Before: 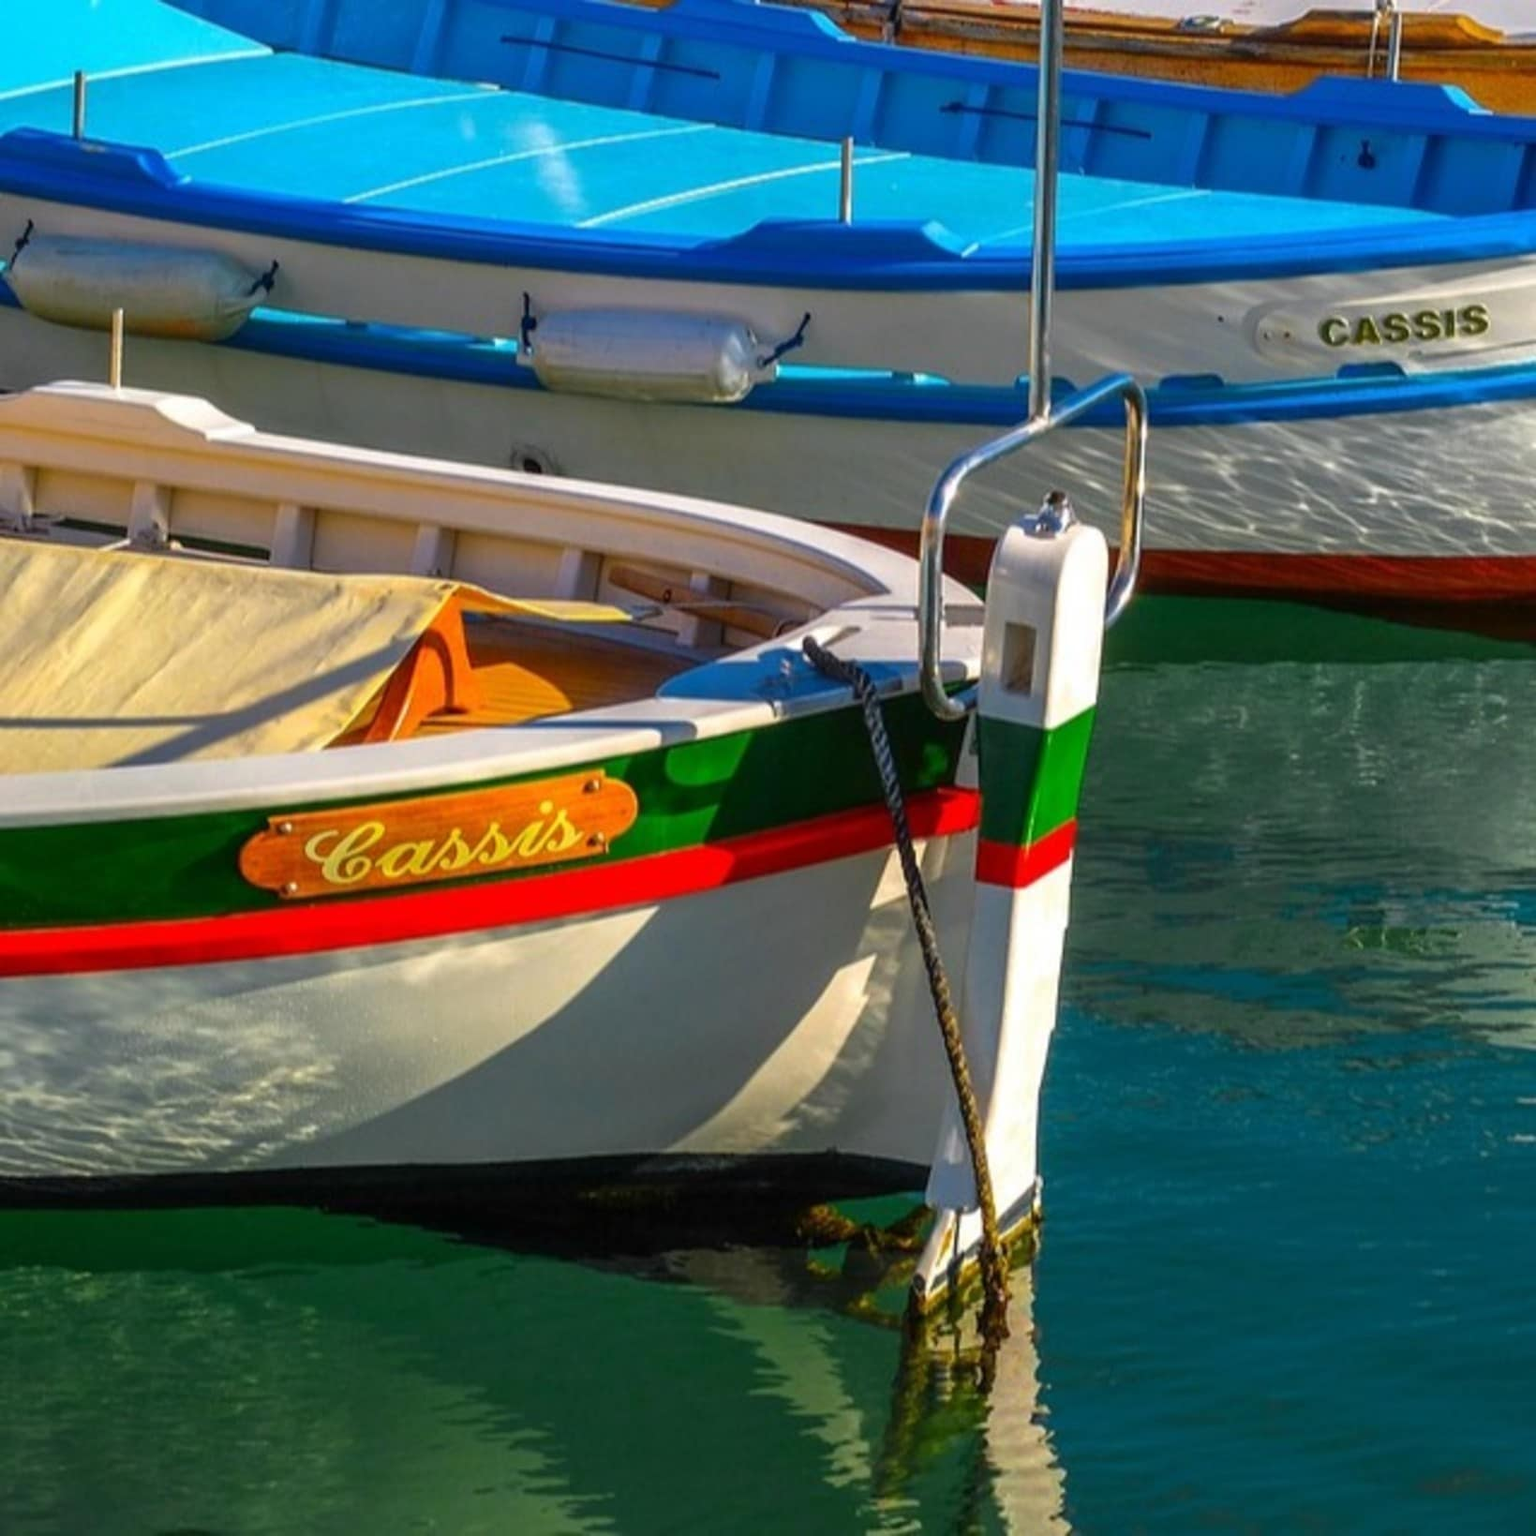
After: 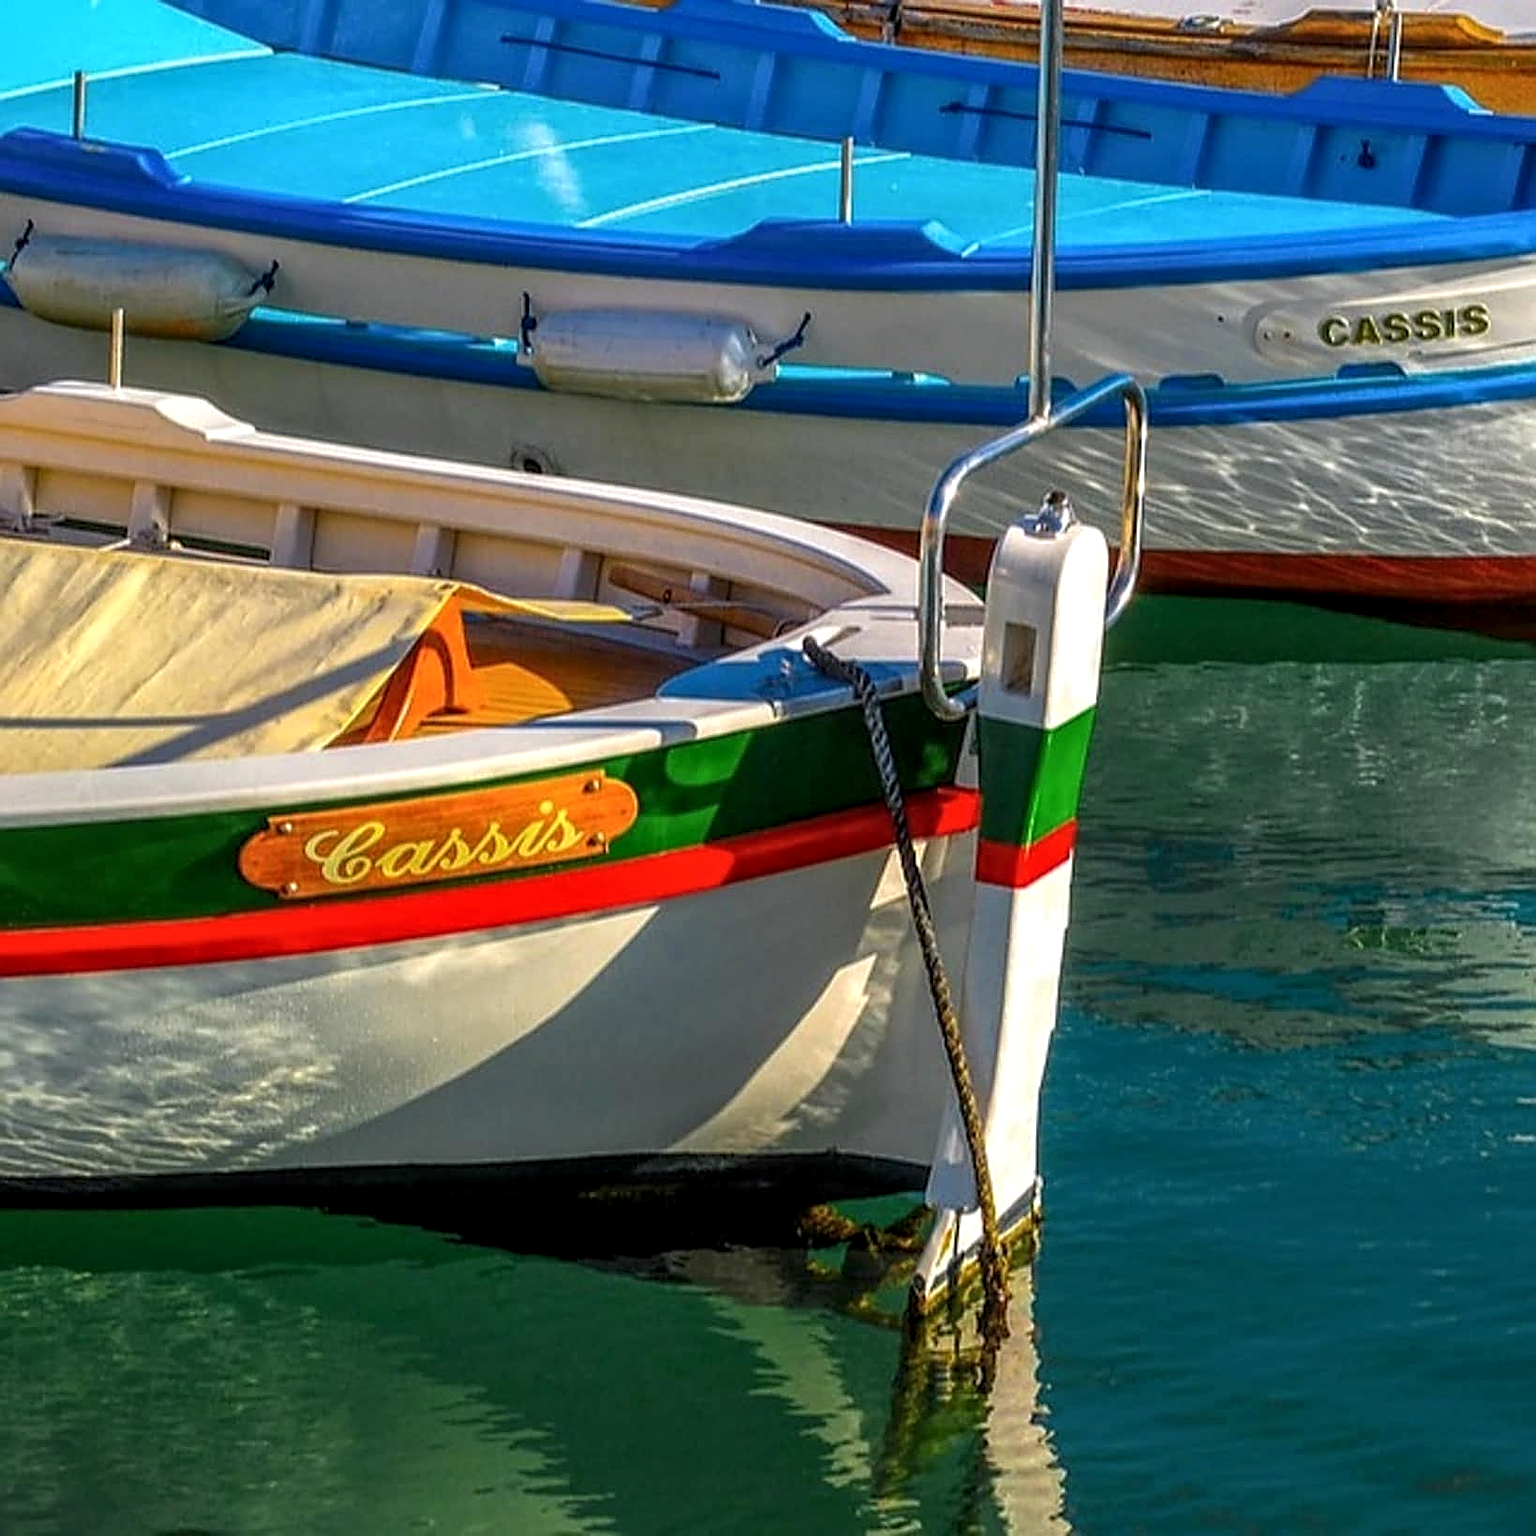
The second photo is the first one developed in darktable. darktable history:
sharpen: amount 0.897
local contrast: highlights 98%, shadows 87%, detail 160%, midtone range 0.2
